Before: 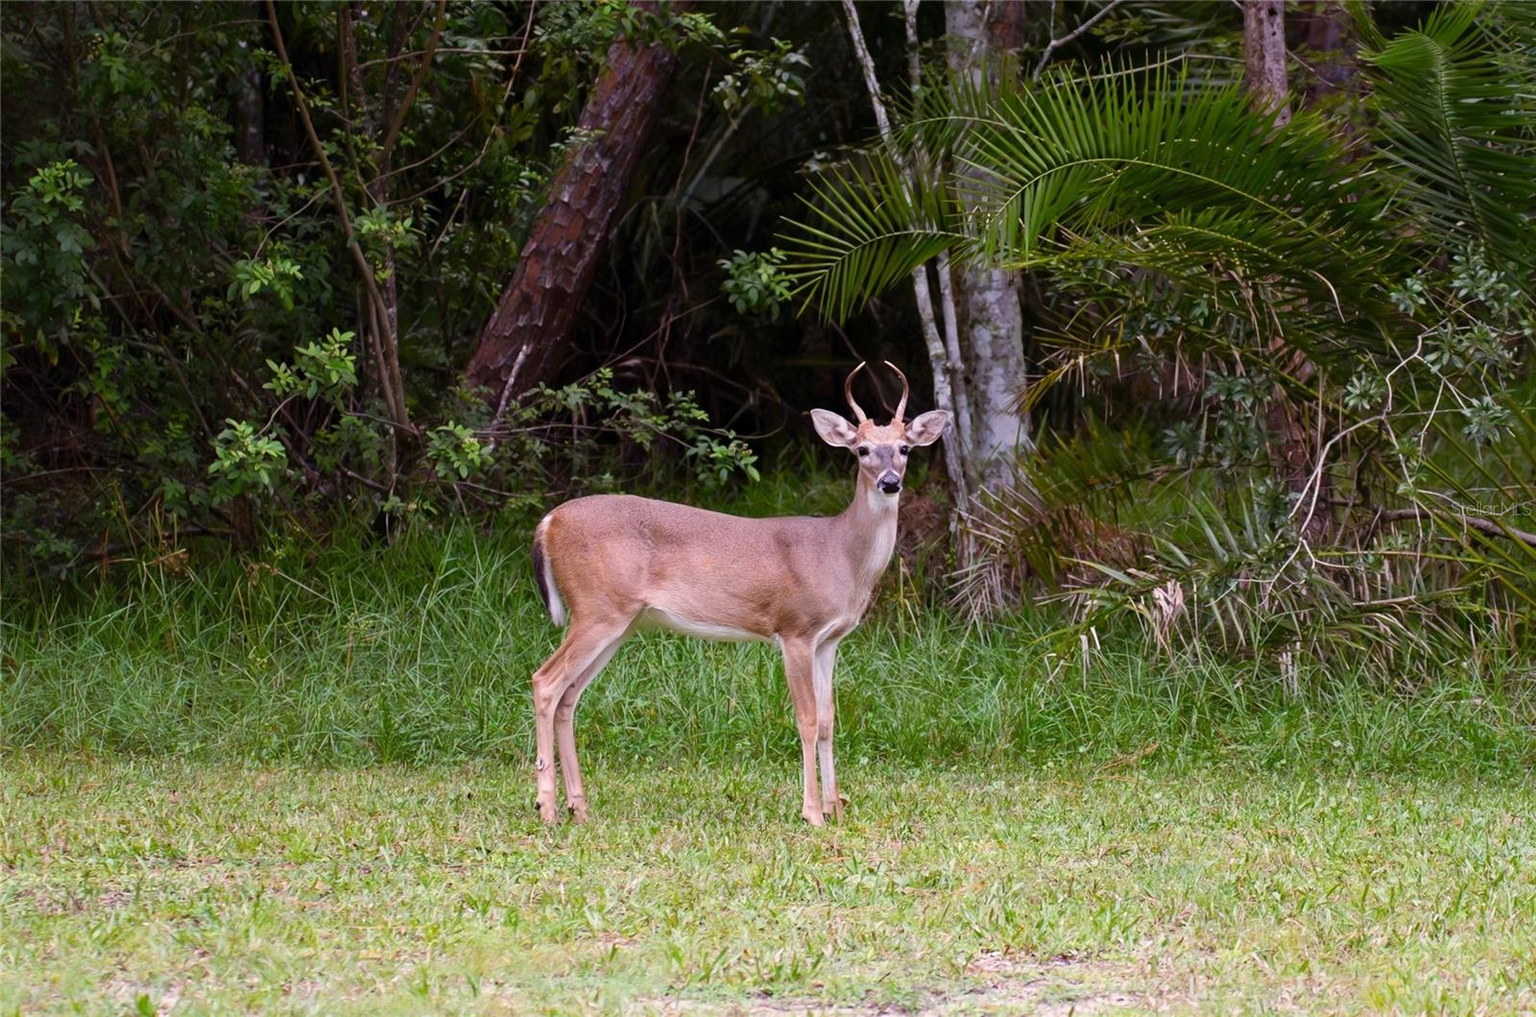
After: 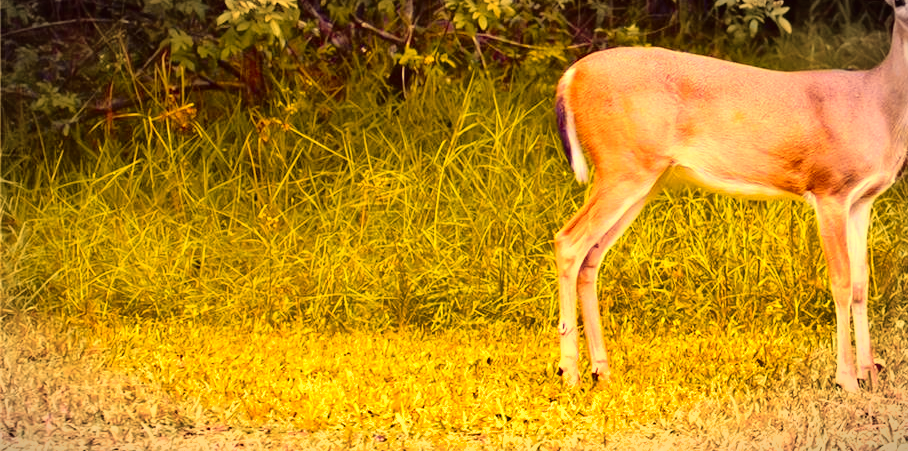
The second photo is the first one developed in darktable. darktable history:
tone curve: curves: ch0 [(0, 0.021) (0.049, 0.044) (0.152, 0.14) (0.328, 0.377) (0.473, 0.543) (0.641, 0.705) (0.868, 0.887) (1, 0.969)]; ch1 [(0, 0) (0.302, 0.331) (0.427, 0.433) (0.472, 0.47) (0.502, 0.503) (0.522, 0.526) (0.564, 0.591) (0.602, 0.632) (0.677, 0.701) (0.859, 0.885) (1, 1)]; ch2 [(0, 0) (0.33, 0.301) (0.447, 0.44) (0.487, 0.496) (0.502, 0.516) (0.535, 0.554) (0.565, 0.598) (0.618, 0.629) (1, 1)], color space Lab, independent channels, preserve colors none
crop: top 44.248%, right 43.214%, bottom 13.074%
shadows and highlights: shadows 43.82, white point adjustment -1.28, soften with gaussian
color zones: curves: ch0 [(0, 0.499) (0.143, 0.5) (0.286, 0.5) (0.429, 0.476) (0.571, 0.284) (0.714, 0.243) (0.857, 0.449) (1, 0.499)]; ch1 [(0, 0.532) (0.143, 0.645) (0.286, 0.696) (0.429, 0.211) (0.571, 0.504) (0.714, 0.493) (0.857, 0.495) (1, 0.532)]; ch2 [(0, 0.5) (0.143, 0.5) (0.286, 0.427) (0.429, 0.324) (0.571, 0.5) (0.714, 0.5) (0.857, 0.5) (1, 0.5)]
color correction: highlights a* -0.401, highlights b* 39.92, shadows a* 9.87, shadows b* -0.722
vignetting: fall-off start 81.4%, fall-off radius 61.87%, brightness -0.538, saturation -0.513, automatic ratio true, width/height ratio 1.411, unbound false
exposure: black level correction 0, exposure 1.2 EV, compensate highlight preservation false
